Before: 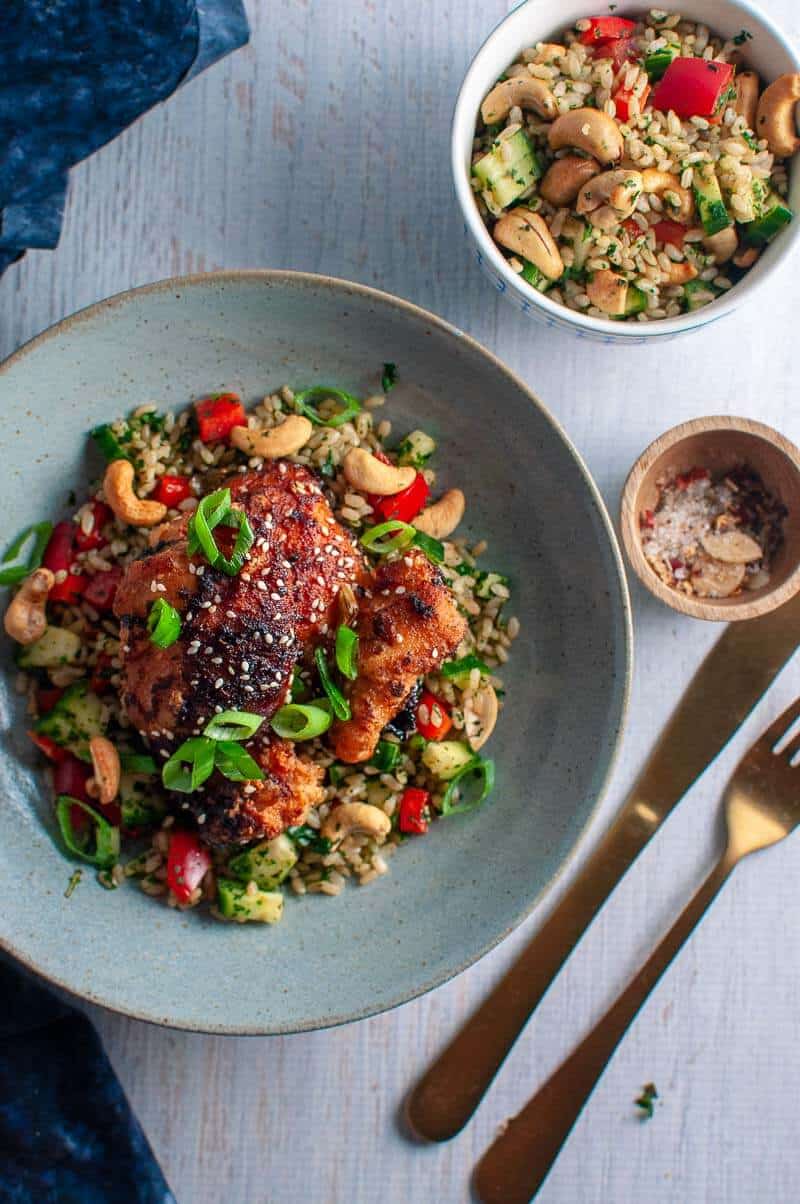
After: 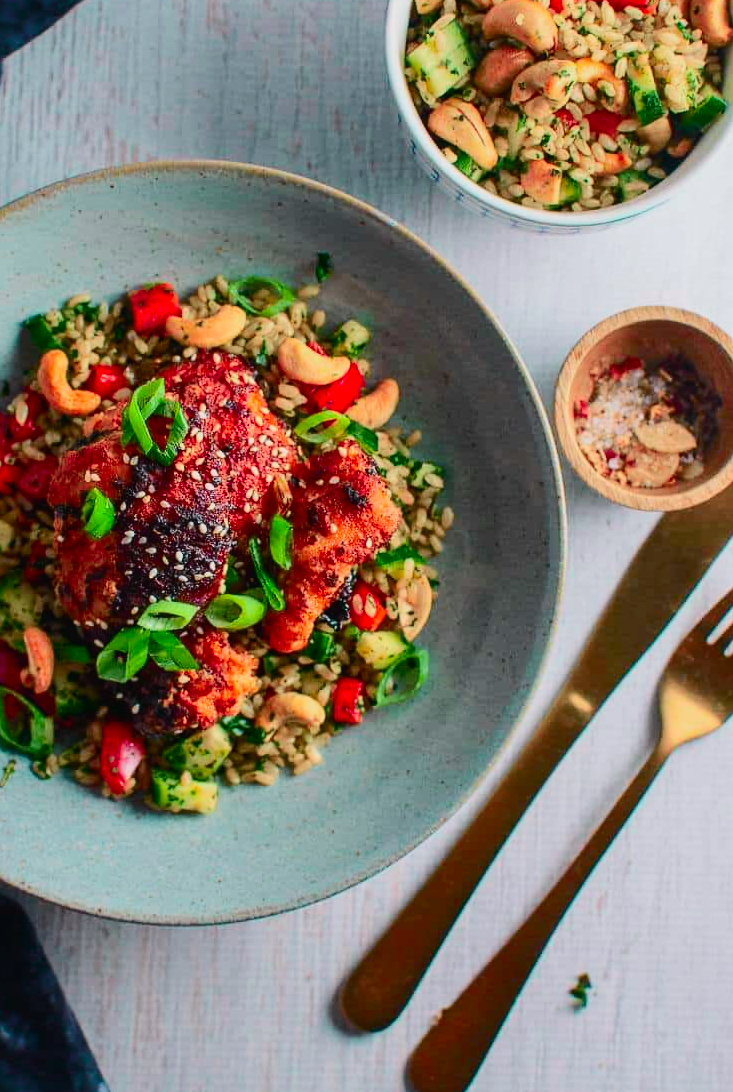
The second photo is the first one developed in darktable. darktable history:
crop and rotate: left 8.262%, top 9.226%
tone curve: curves: ch0 [(0, 0.018) (0.036, 0.038) (0.15, 0.131) (0.27, 0.247) (0.503, 0.556) (0.763, 0.785) (1, 0.919)]; ch1 [(0, 0) (0.203, 0.158) (0.333, 0.283) (0.451, 0.417) (0.502, 0.5) (0.519, 0.522) (0.562, 0.588) (0.603, 0.664) (0.722, 0.813) (1, 1)]; ch2 [(0, 0) (0.29, 0.295) (0.404, 0.436) (0.497, 0.499) (0.521, 0.523) (0.561, 0.605) (0.639, 0.664) (0.712, 0.764) (1, 1)], color space Lab, independent channels, preserve colors none
